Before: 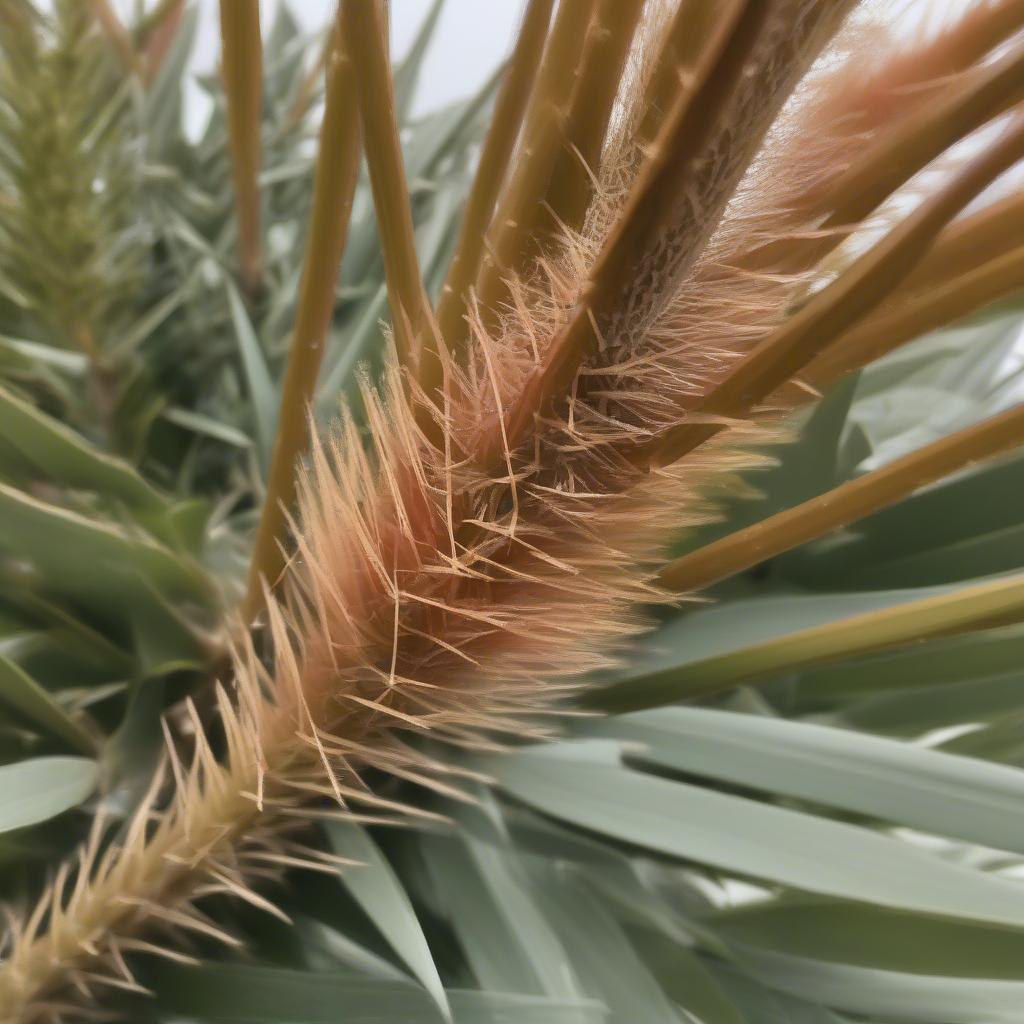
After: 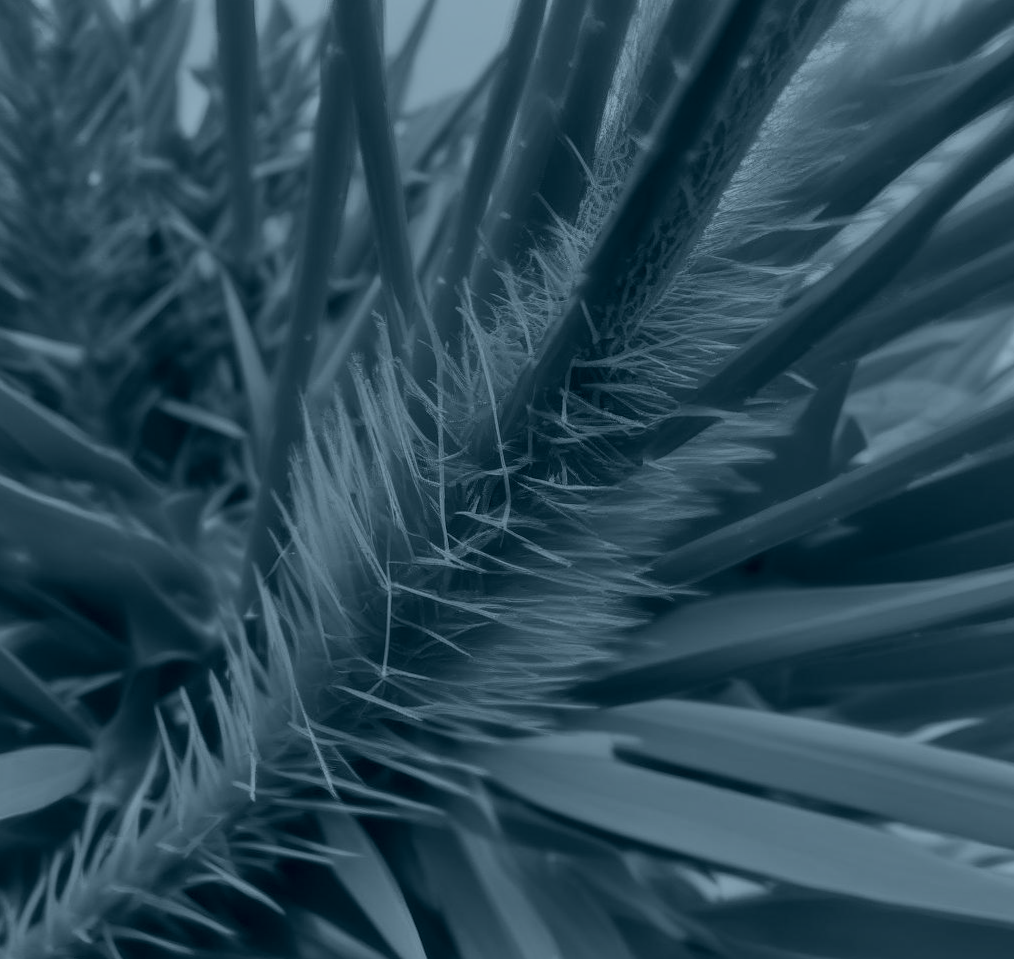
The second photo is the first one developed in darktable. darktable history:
color balance: contrast fulcrum 17.78%
crop: top 0.448%, right 0.264%, bottom 5.045%
local contrast: detail 130%
rotate and perspective: rotation 0.192°, lens shift (horizontal) -0.015, crop left 0.005, crop right 0.996, crop top 0.006, crop bottom 0.99
exposure: black level correction 0, exposure 0.7 EV, compensate exposure bias true, compensate highlight preservation false
colorize: hue 194.4°, saturation 29%, source mix 61.75%, lightness 3.98%, version 1
